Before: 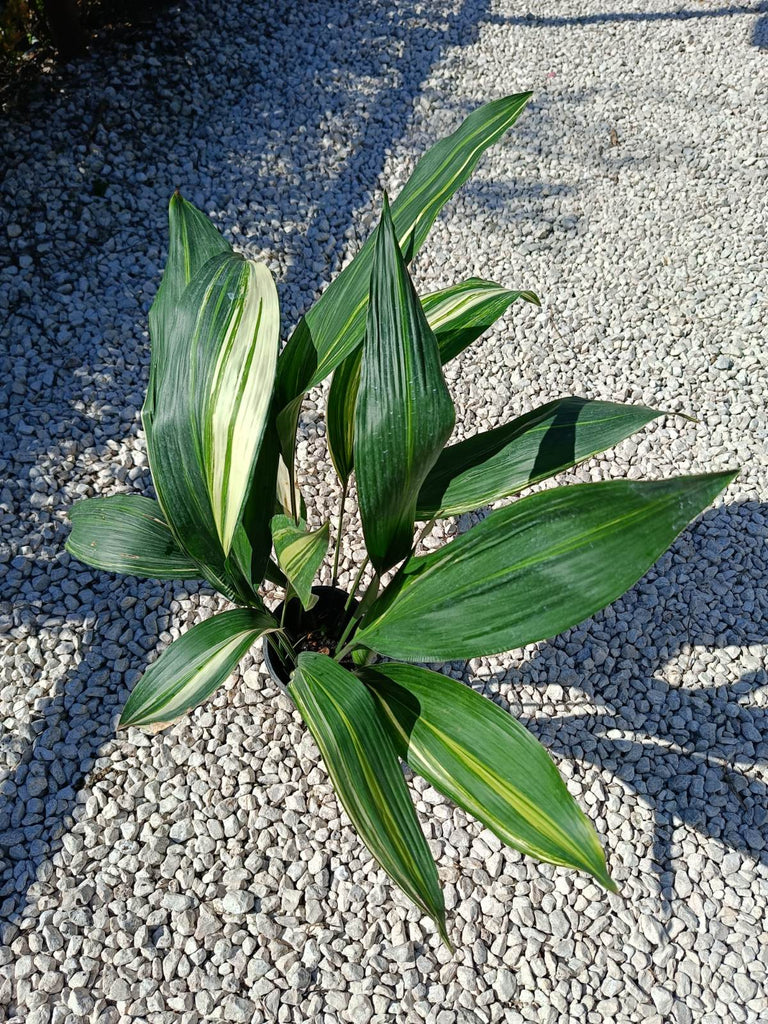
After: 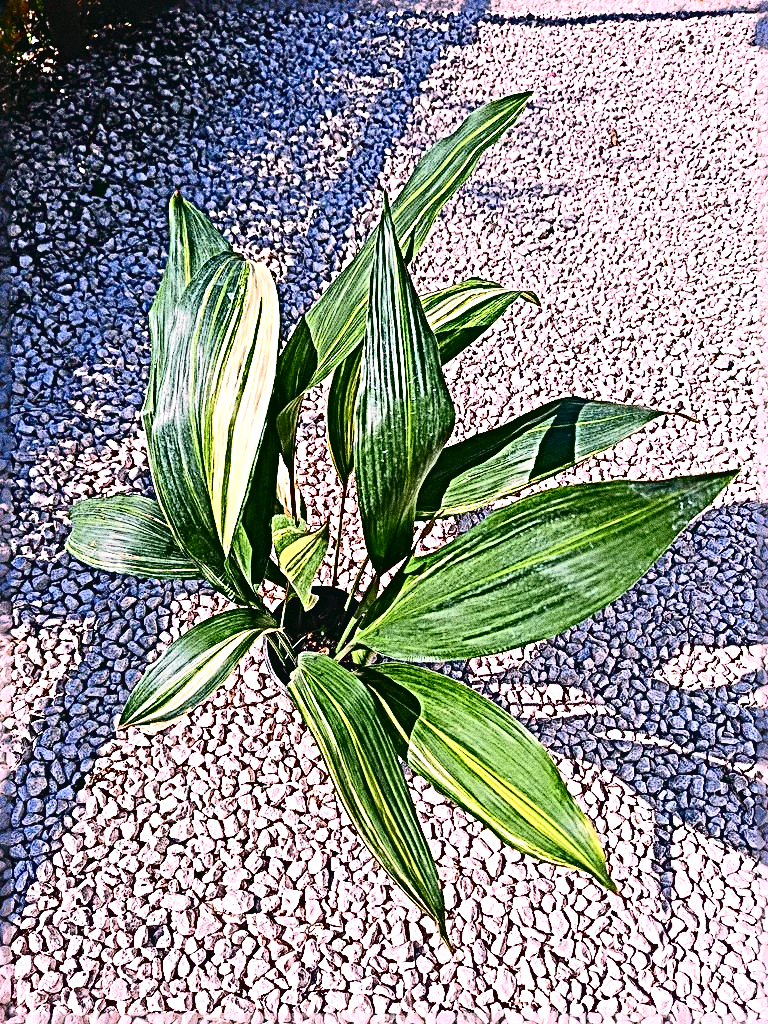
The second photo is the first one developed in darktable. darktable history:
exposure: exposure 0.6 EV, compensate highlight preservation false
white balance: red 1.188, blue 1.11
tone equalizer: on, module defaults
sharpen: radius 4.001, amount 2
tone curve: curves: ch0 [(0, 0.028) (0.037, 0.05) (0.123, 0.108) (0.19, 0.164) (0.269, 0.247) (0.475, 0.533) (0.595, 0.695) (0.718, 0.823) (0.855, 0.913) (1, 0.982)]; ch1 [(0, 0) (0.243, 0.245) (0.427, 0.41) (0.493, 0.481) (0.505, 0.502) (0.536, 0.545) (0.56, 0.582) (0.611, 0.644) (0.769, 0.807) (1, 1)]; ch2 [(0, 0) (0.249, 0.216) (0.349, 0.321) (0.424, 0.442) (0.476, 0.483) (0.498, 0.499) (0.517, 0.519) (0.532, 0.55) (0.569, 0.608) (0.614, 0.661) (0.706, 0.75) (0.808, 0.809) (0.991, 0.968)], color space Lab, independent channels, preserve colors none
grain: strength 49.07%
